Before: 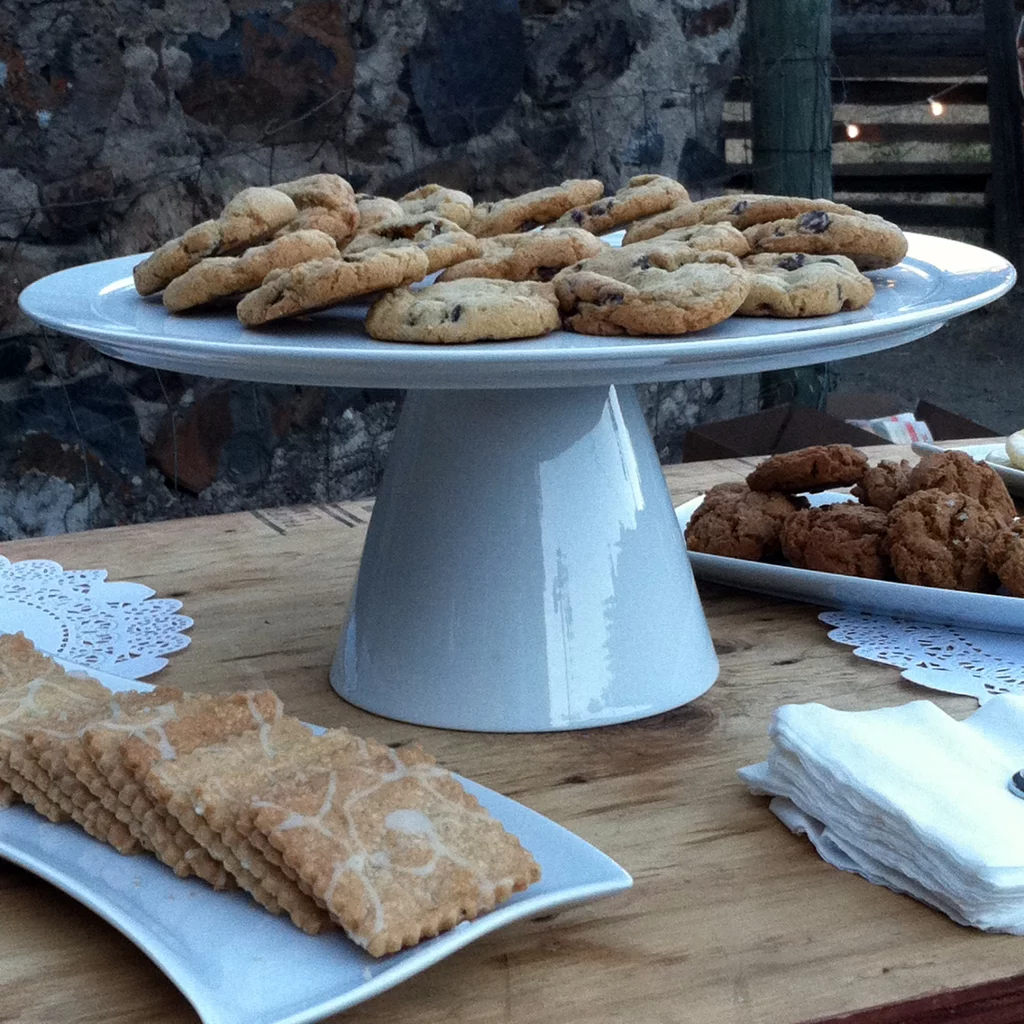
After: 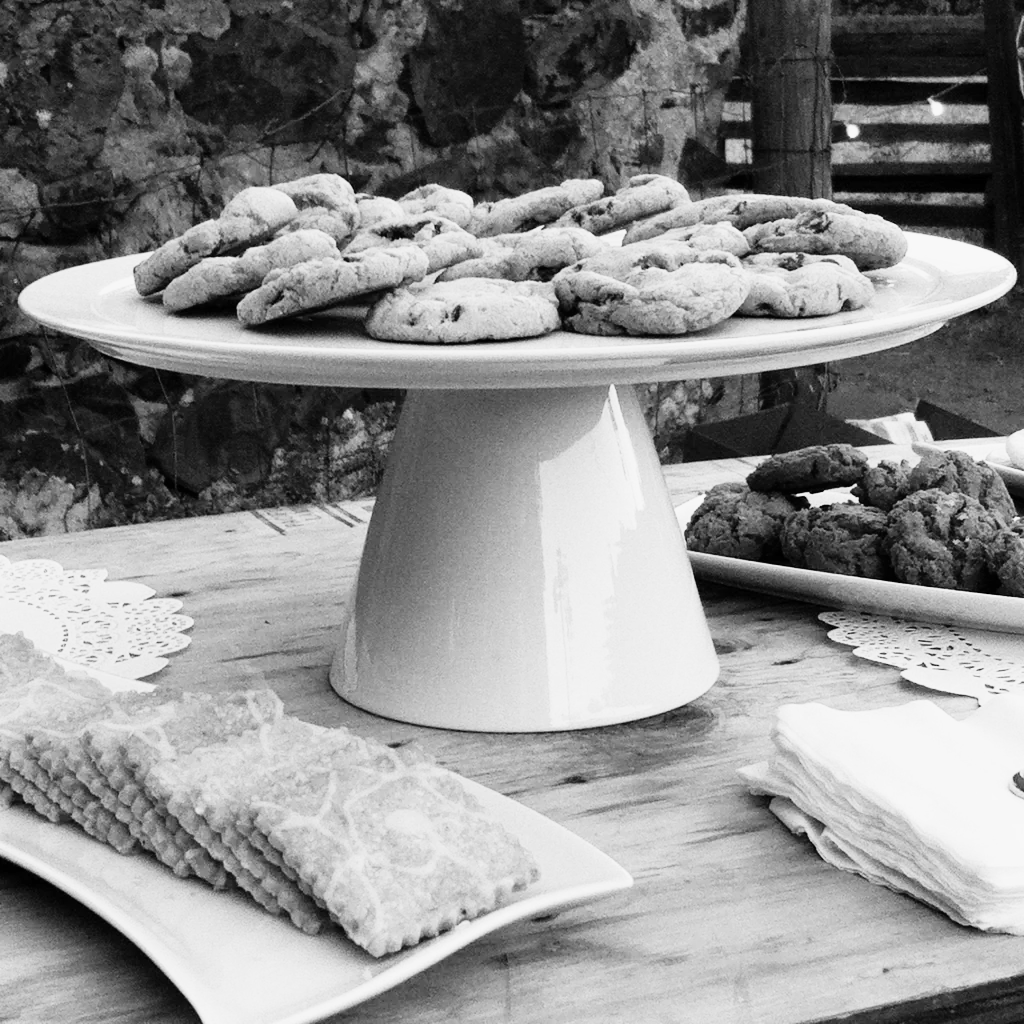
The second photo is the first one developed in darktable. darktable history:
color balance rgb: contrast -30%
monochrome: on, module defaults
rgb curve: curves: ch0 [(0, 0) (0.21, 0.15) (0.24, 0.21) (0.5, 0.75) (0.75, 0.96) (0.89, 0.99) (1, 1)]; ch1 [(0, 0.02) (0.21, 0.13) (0.25, 0.2) (0.5, 0.67) (0.75, 0.9) (0.89, 0.97) (1, 1)]; ch2 [(0, 0.02) (0.21, 0.13) (0.25, 0.2) (0.5, 0.67) (0.75, 0.9) (0.89, 0.97) (1, 1)], compensate middle gray true
